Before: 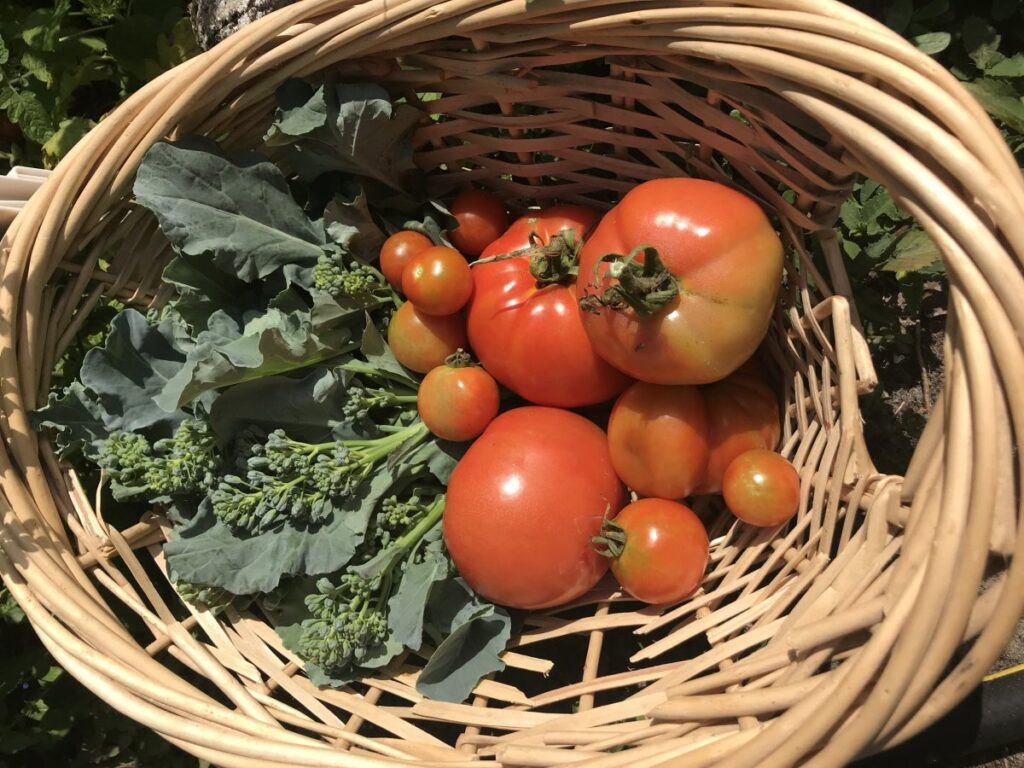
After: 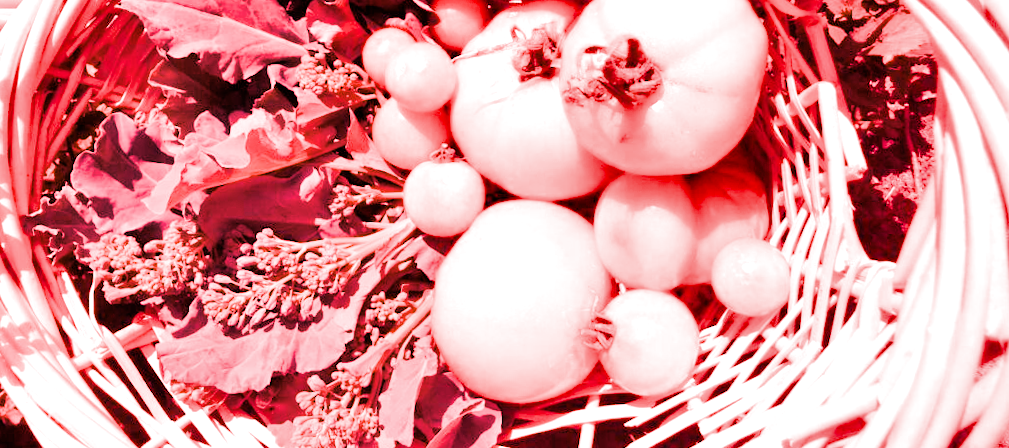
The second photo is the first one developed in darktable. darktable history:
exposure: compensate highlight preservation false
color balance rgb: perceptual saturation grading › global saturation 10%, global vibrance 10%
white balance: red 4.26, blue 1.802
crop and rotate: top 25.357%, bottom 13.942%
filmic rgb: black relative exposure -5 EV, hardness 2.88, contrast 1.4, highlights saturation mix -30%
shadows and highlights: shadows 37.27, highlights -28.18, soften with gaussian
rotate and perspective: rotation -1.32°, lens shift (horizontal) -0.031, crop left 0.015, crop right 0.985, crop top 0.047, crop bottom 0.982
